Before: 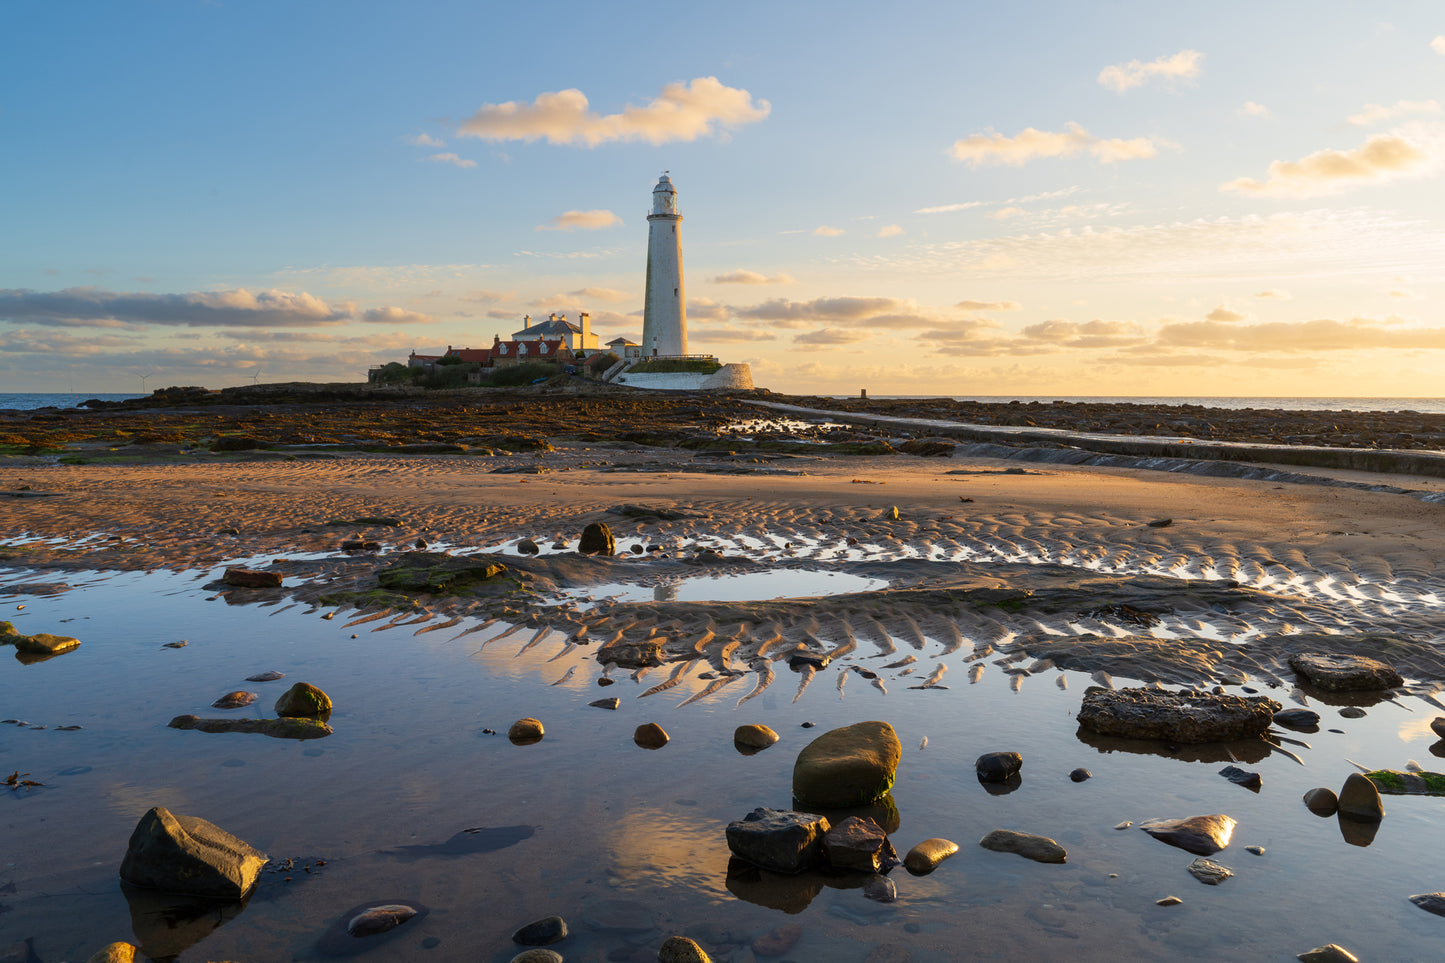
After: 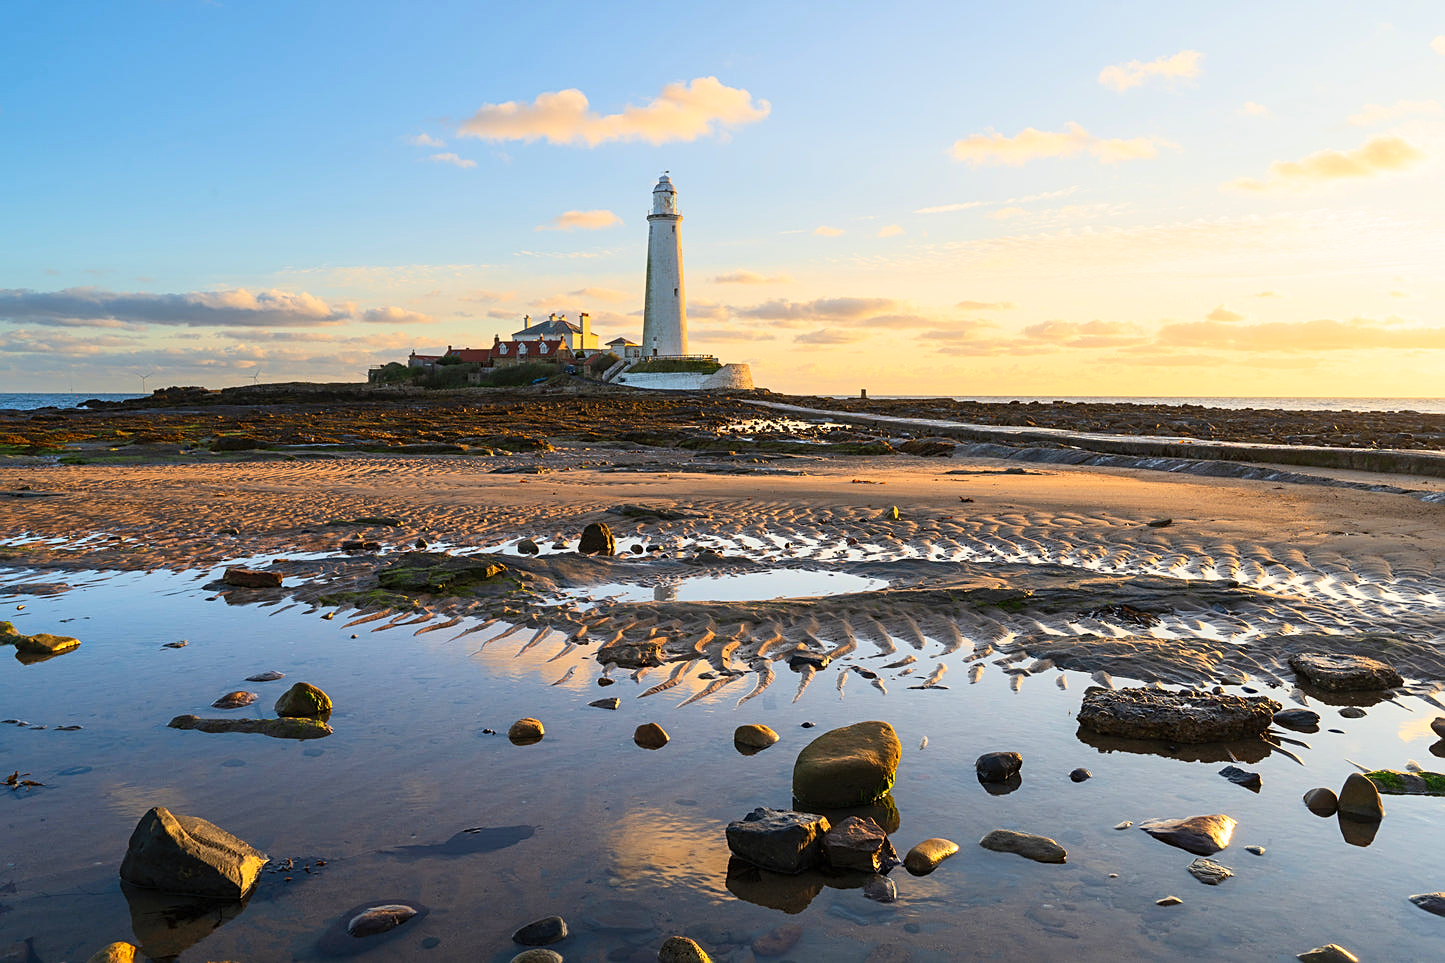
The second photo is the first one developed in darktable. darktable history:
sharpen: on, module defaults
contrast brightness saturation: contrast 0.2, brightness 0.161, saturation 0.229
